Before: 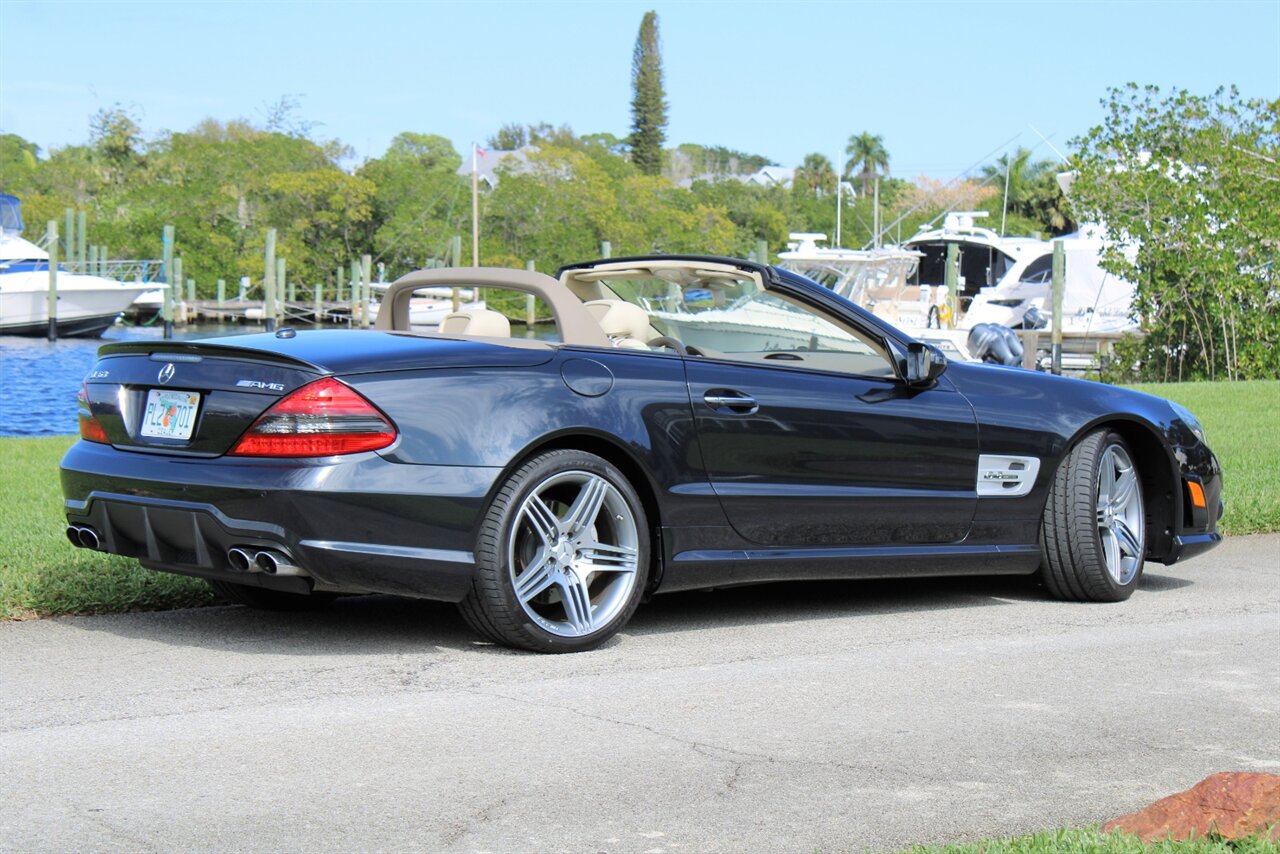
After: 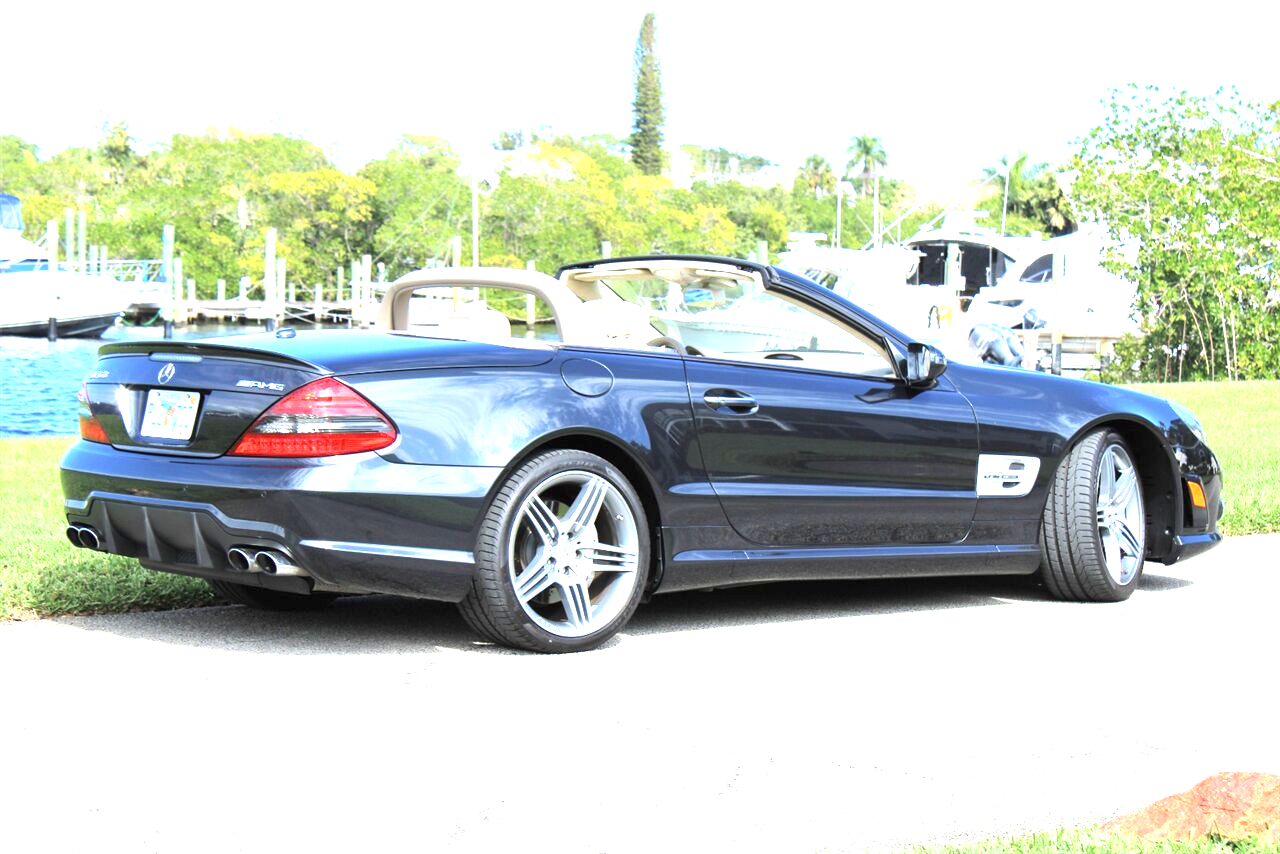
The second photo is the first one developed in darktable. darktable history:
exposure: black level correction 0, exposure 1.477 EV, compensate exposure bias true, compensate highlight preservation false
